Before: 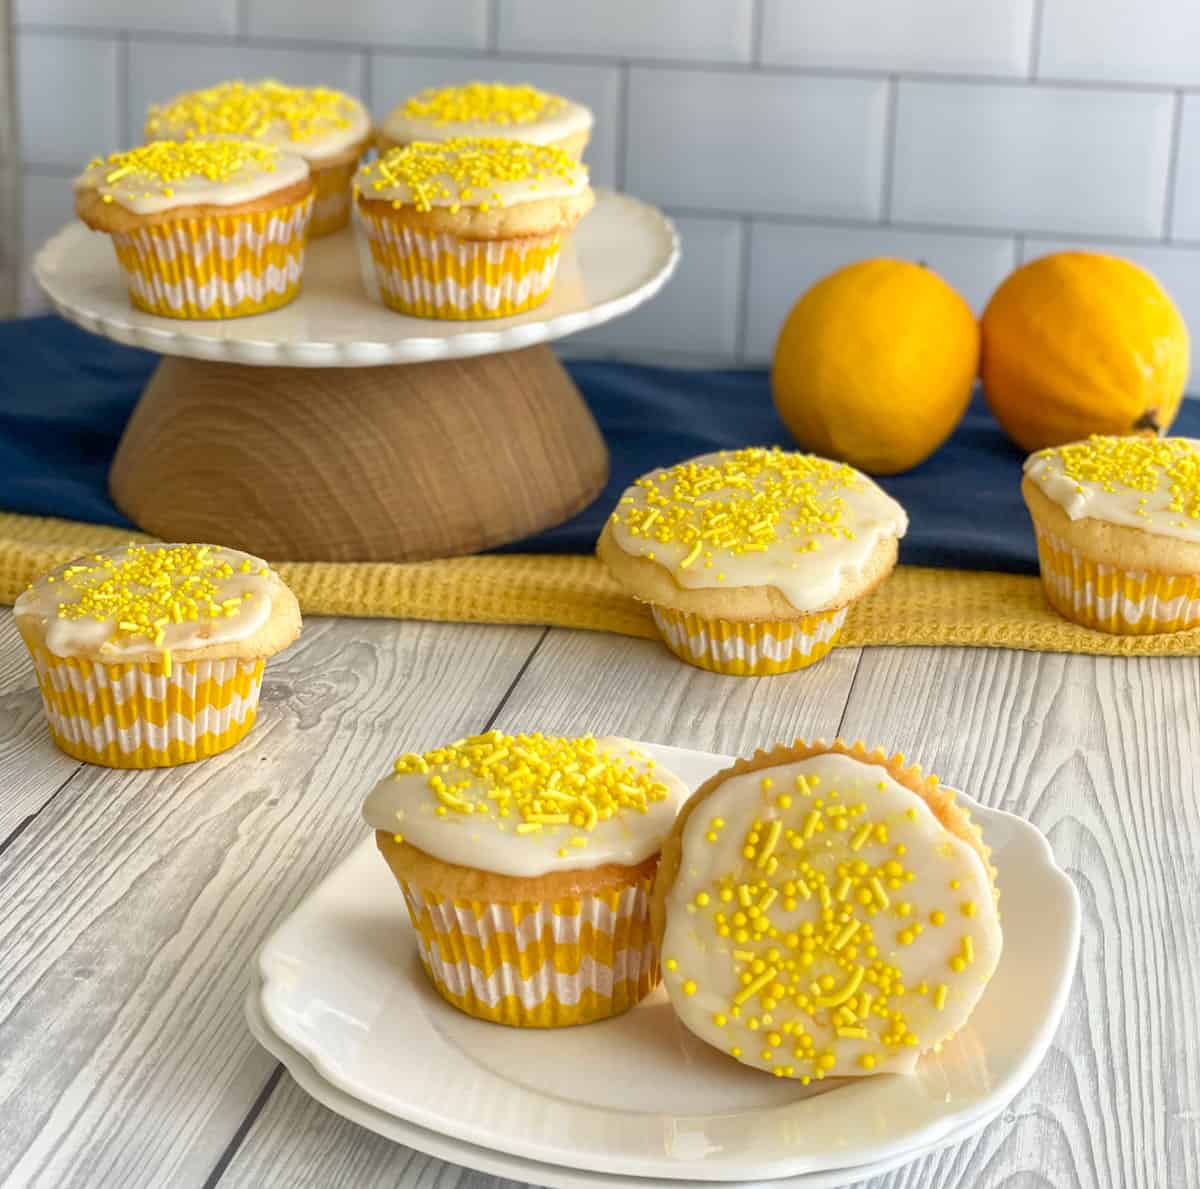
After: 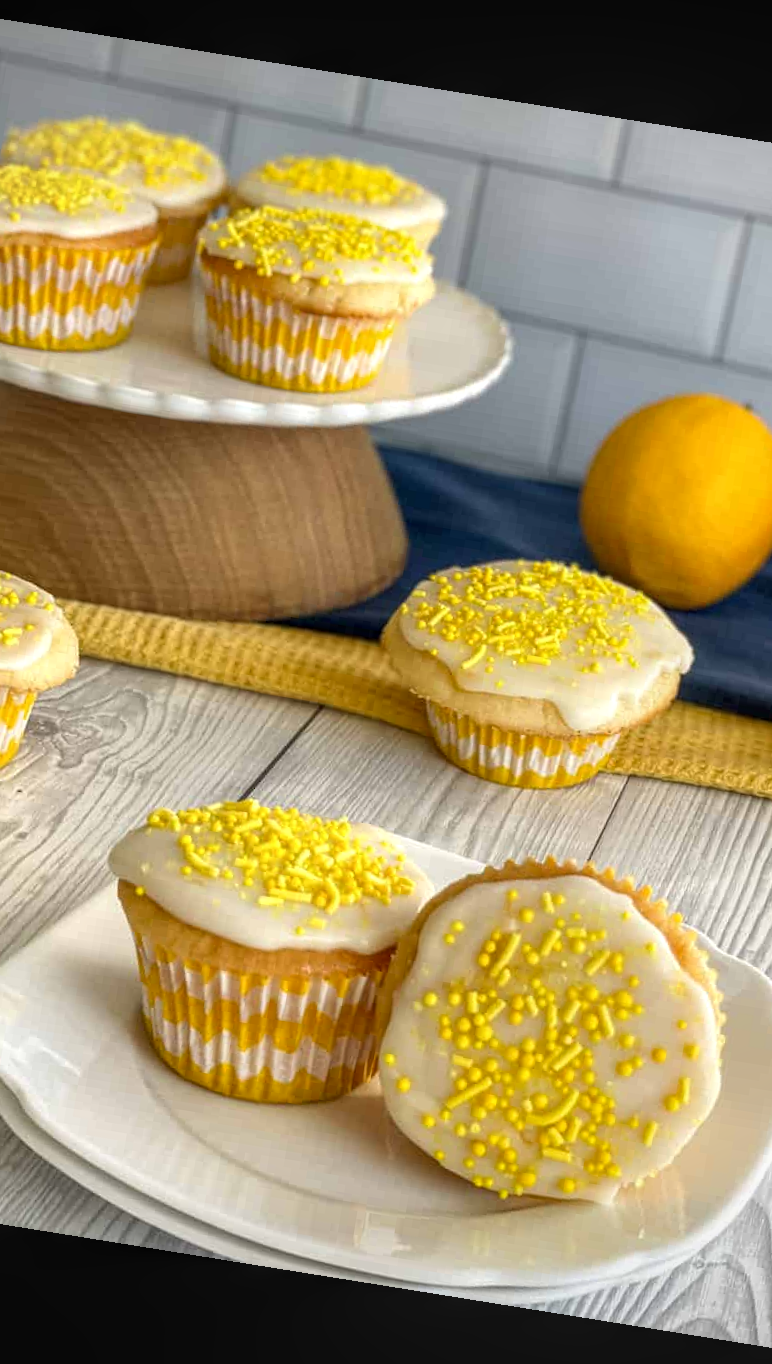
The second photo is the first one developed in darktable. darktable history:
crop and rotate: left 22.516%, right 21.234%
local contrast: on, module defaults
vignetting: fall-off radius 81.94%
rotate and perspective: rotation 9.12°, automatic cropping off
